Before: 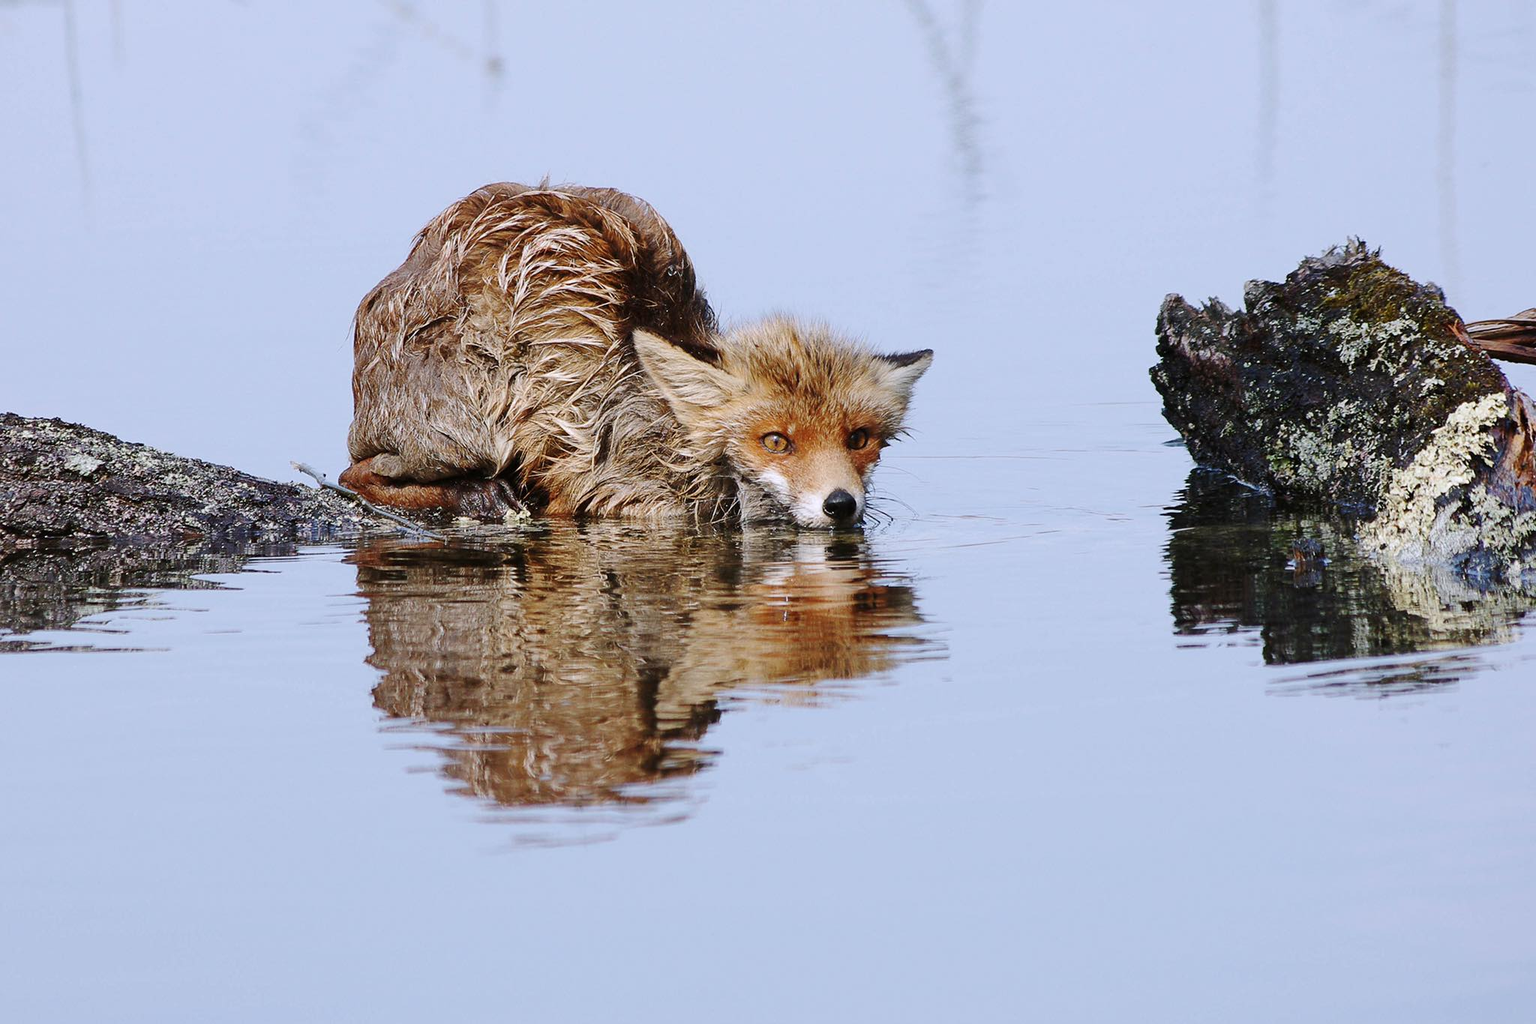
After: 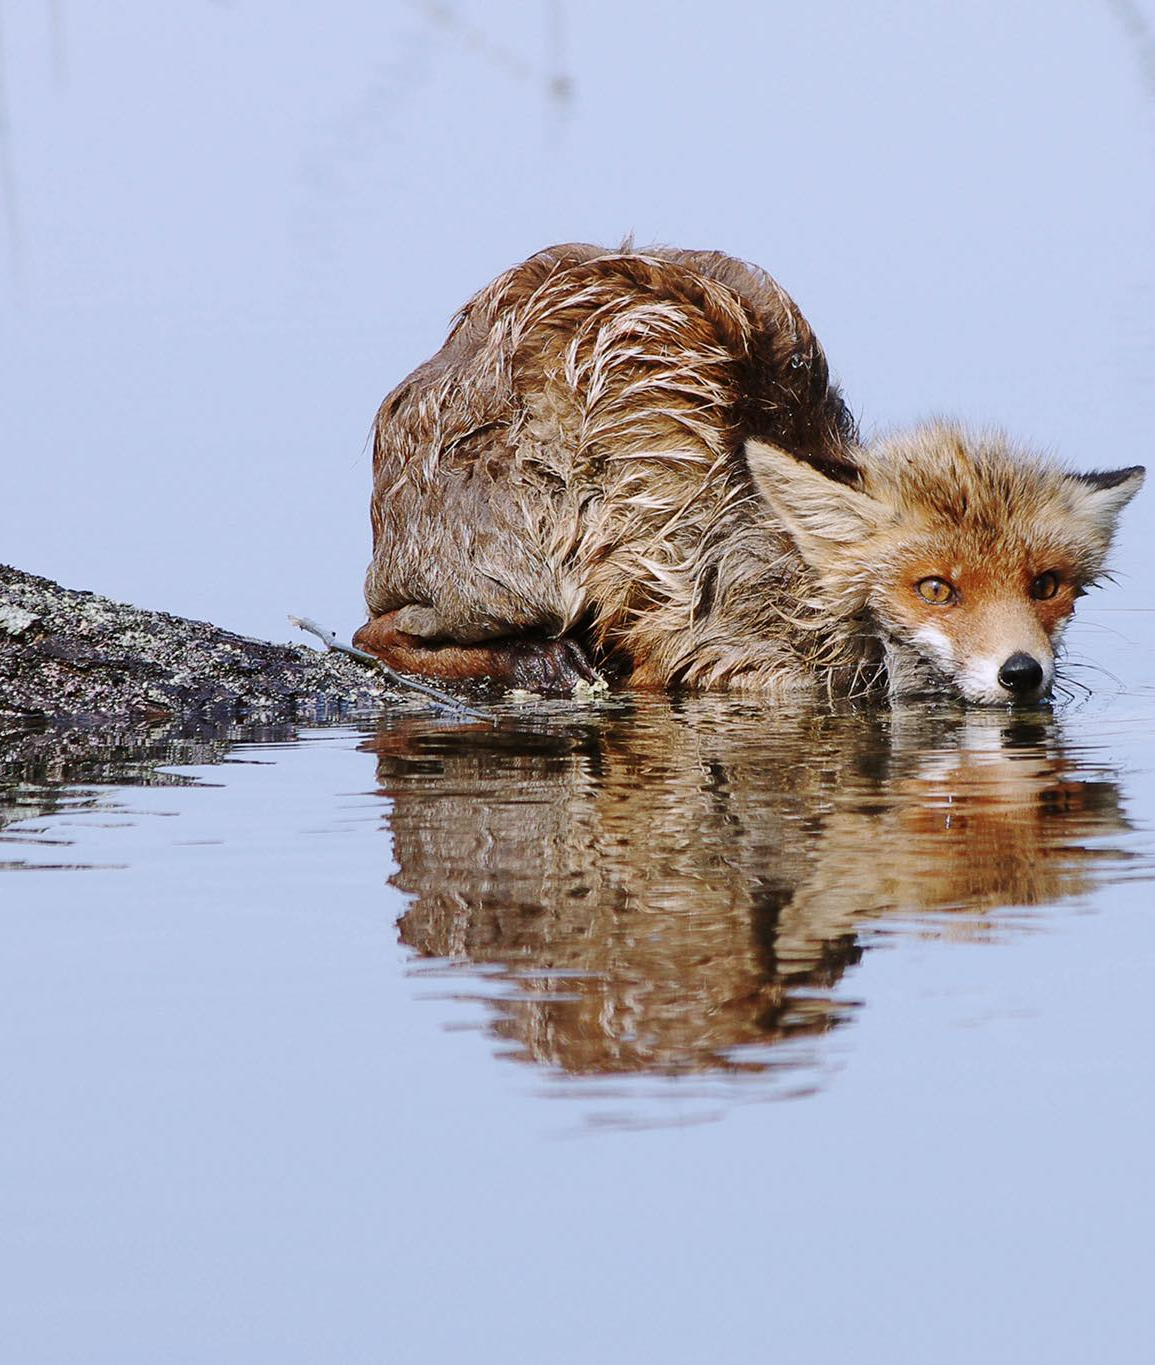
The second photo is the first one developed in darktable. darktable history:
crop: left 4.871%, right 38.684%
